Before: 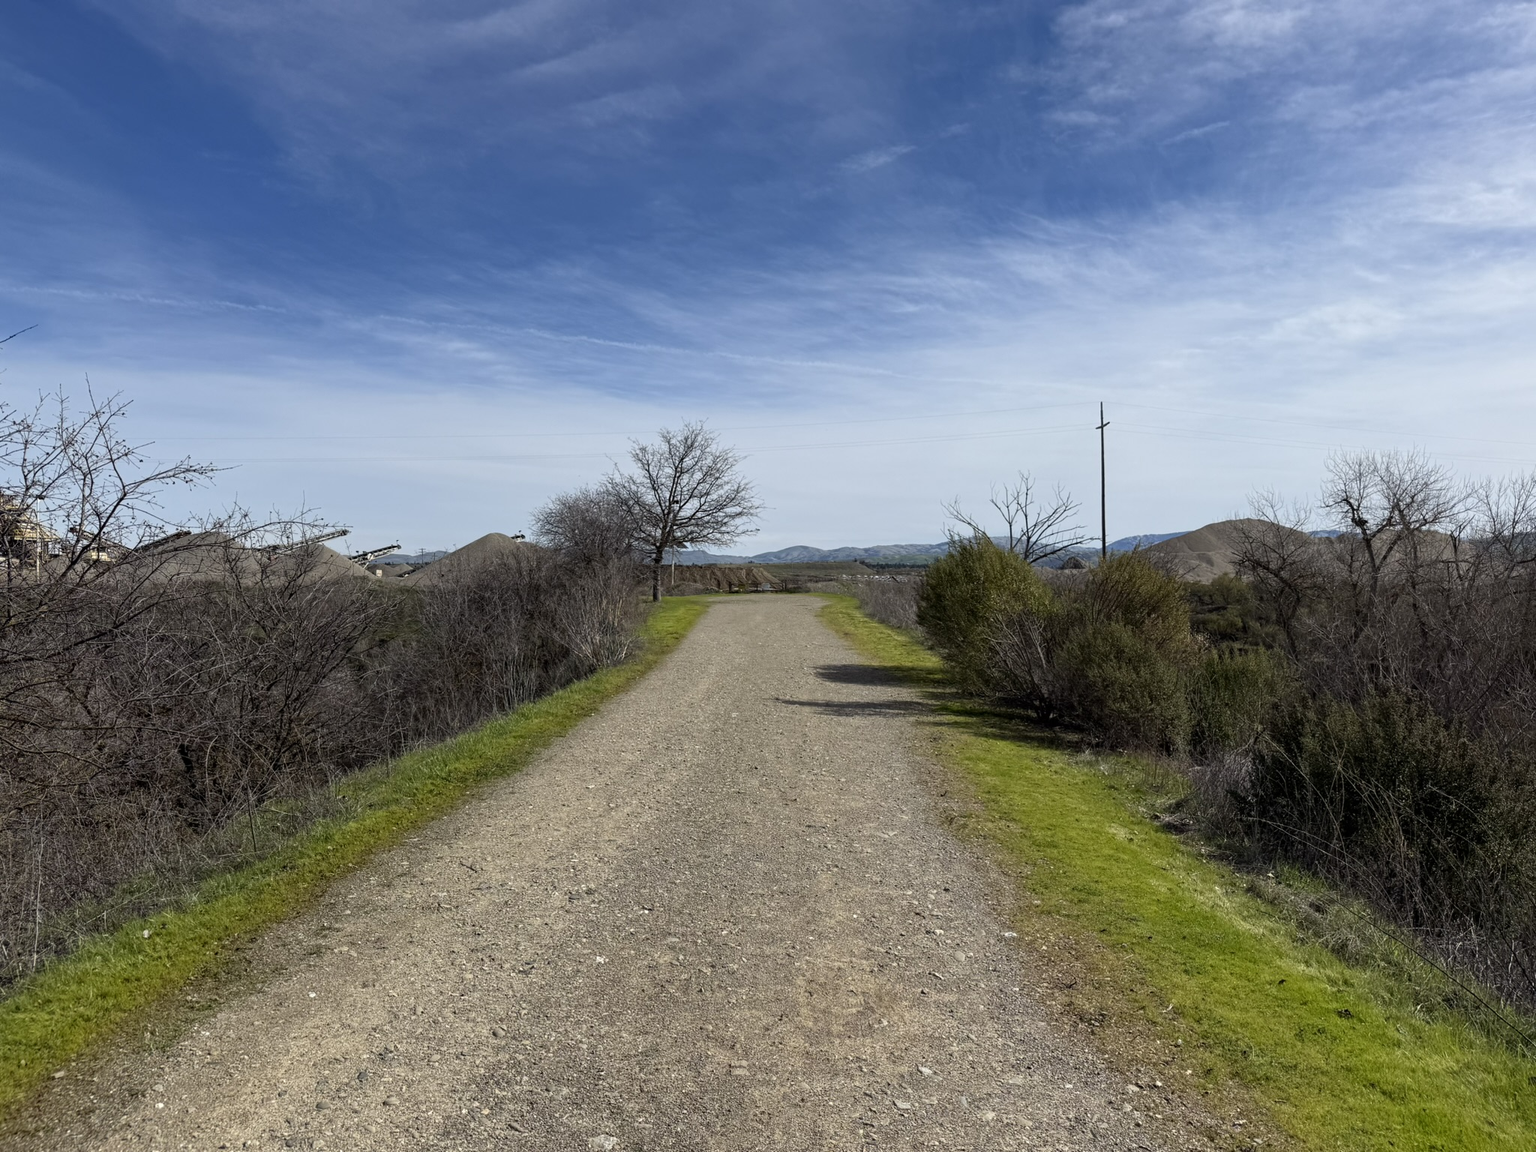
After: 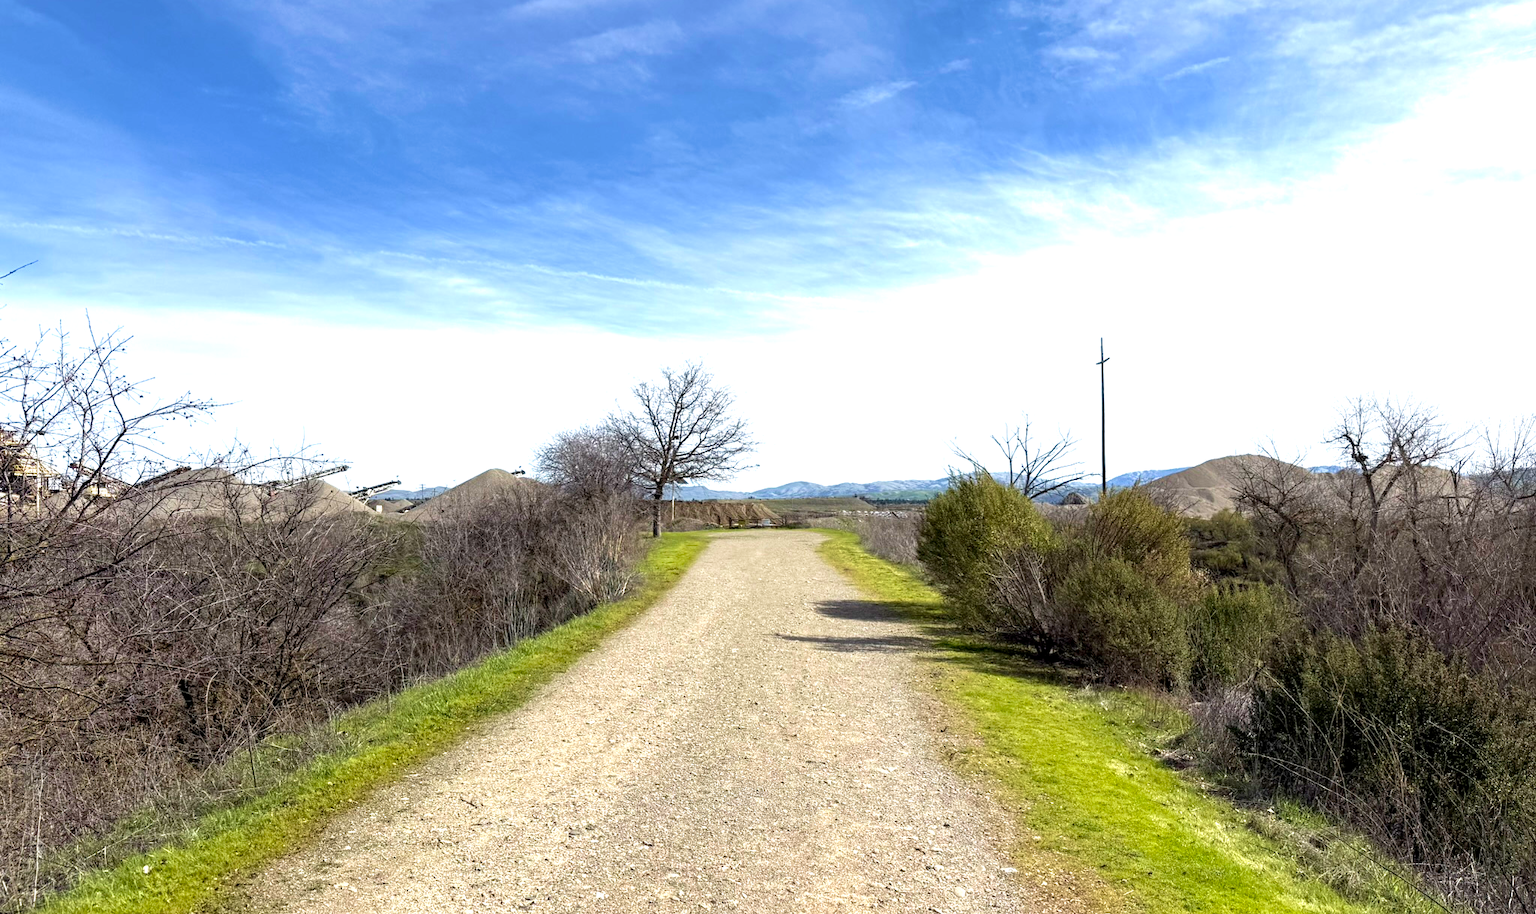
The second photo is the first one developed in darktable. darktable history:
crop and rotate: top 5.659%, bottom 14.977%
velvia: on, module defaults
exposure: black level correction 0.001, exposure 1.302 EV, compensate highlight preservation false
